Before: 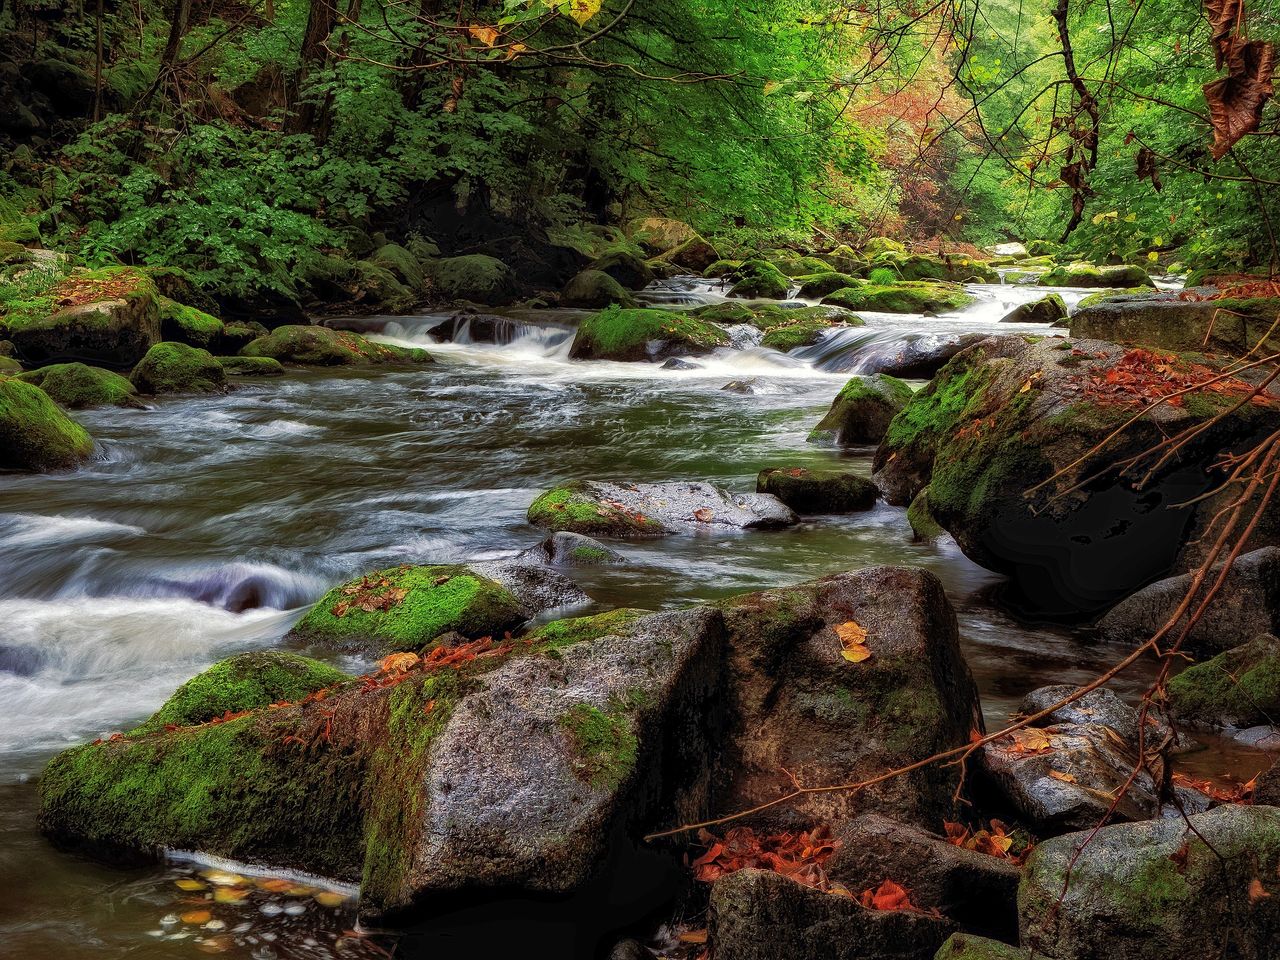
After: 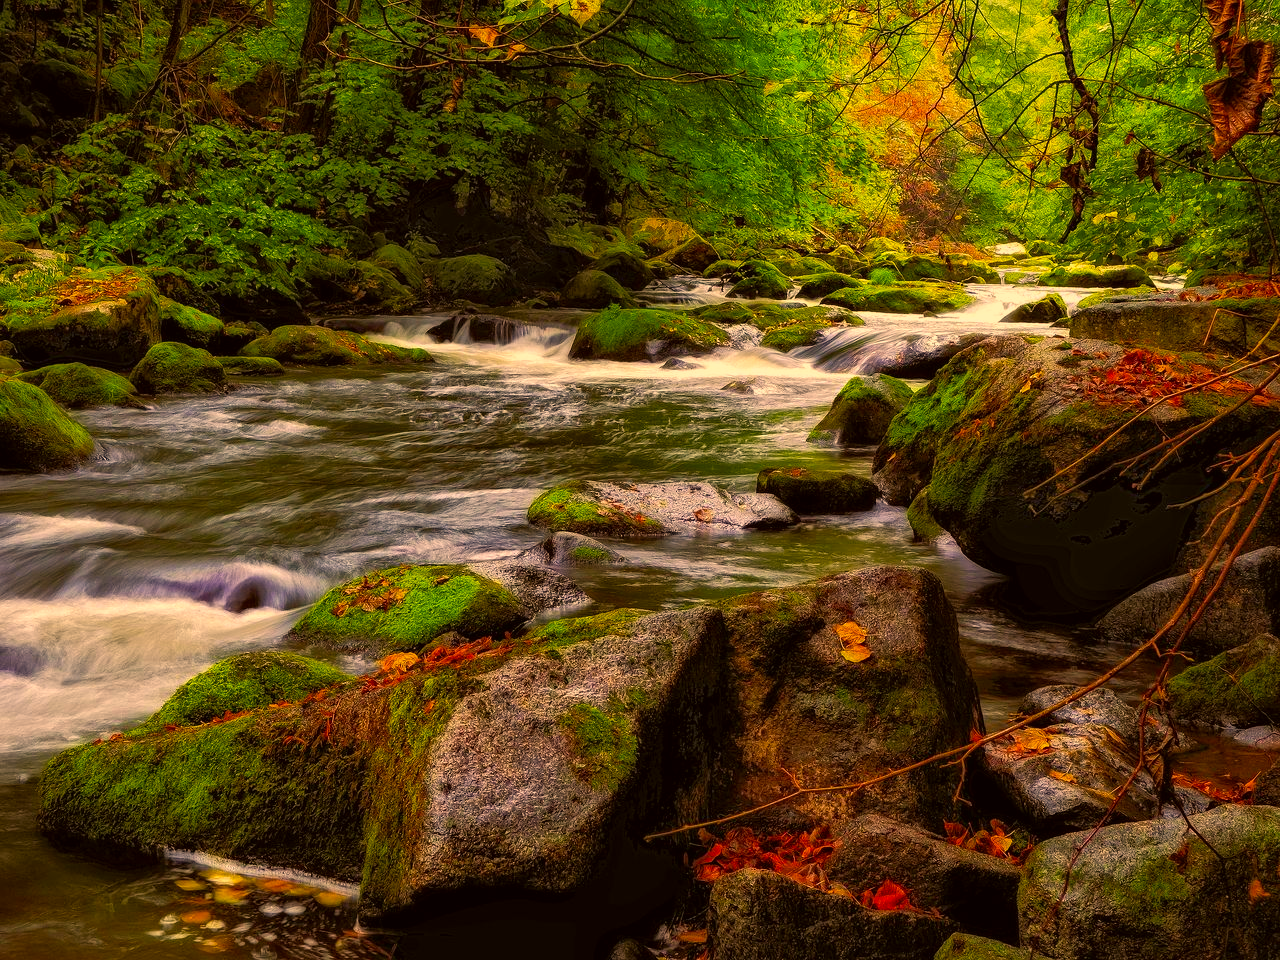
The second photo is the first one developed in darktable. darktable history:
color correction: highlights a* 17.94, highlights b* 35.39, shadows a* 1.48, shadows b* 6.42, saturation 1.01
color balance rgb: perceptual saturation grading › global saturation 25%, global vibrance 20%
